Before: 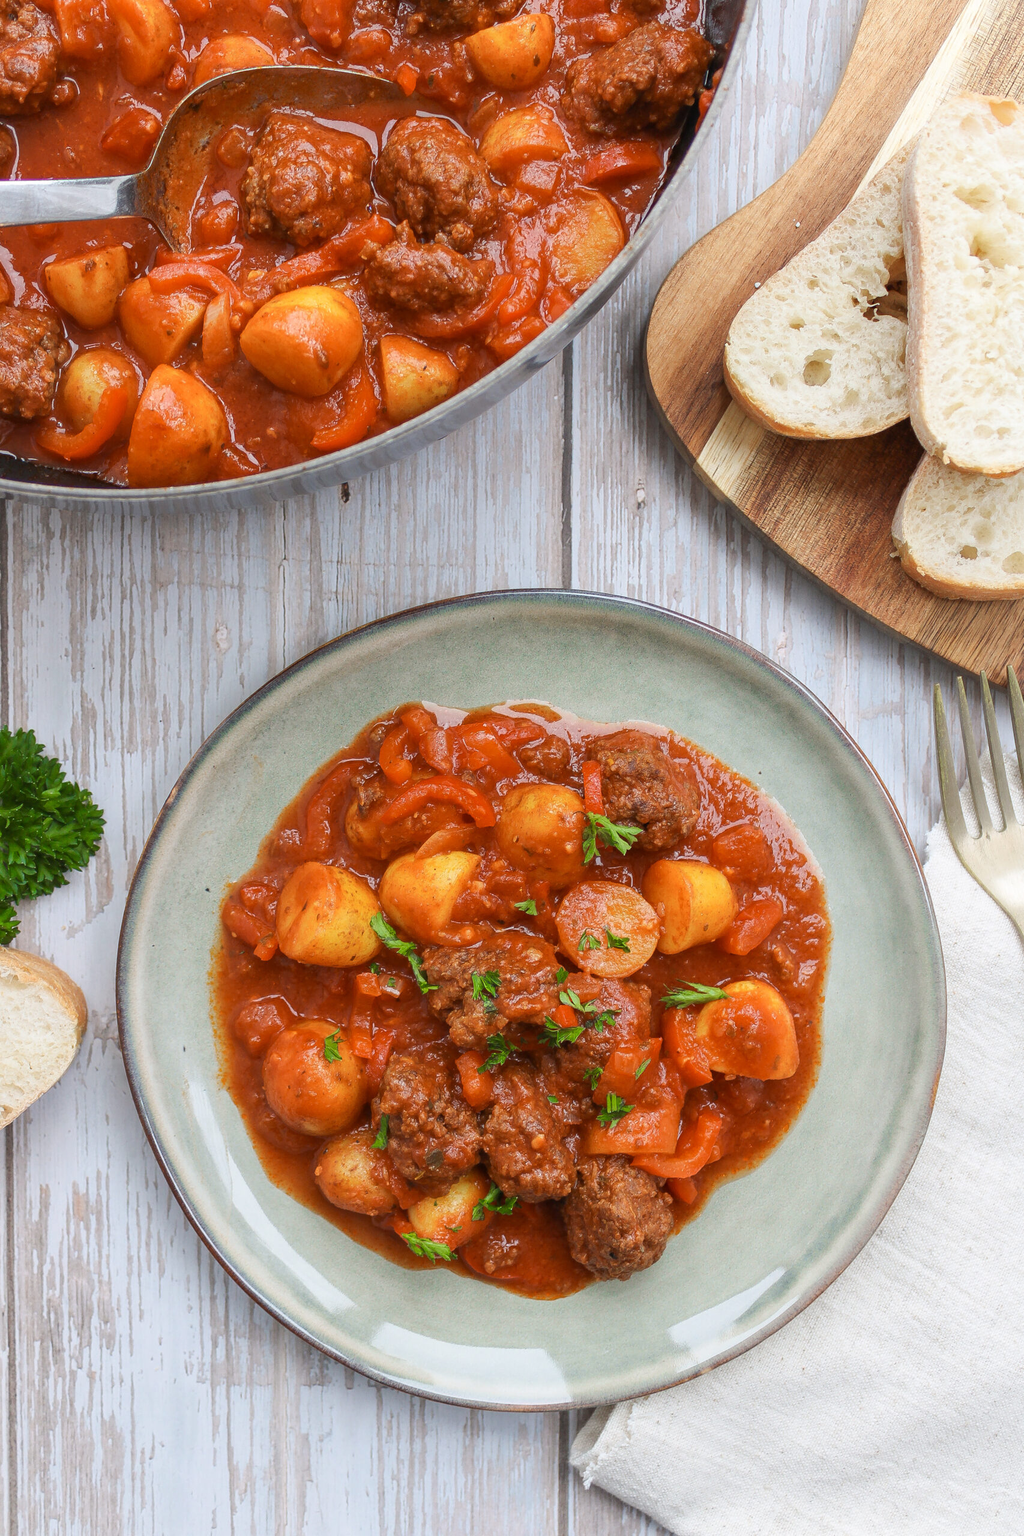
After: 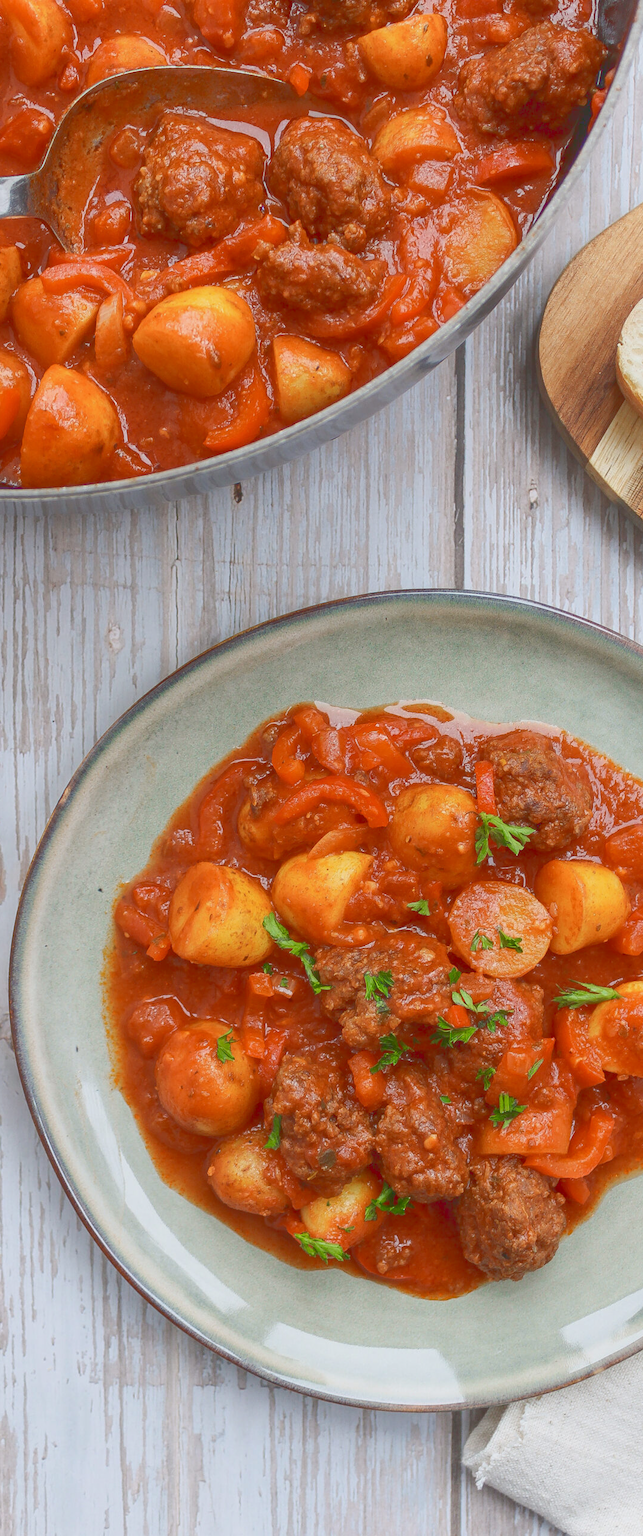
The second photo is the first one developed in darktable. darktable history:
crop: left 10.499%, right 26.572%
tone curve: curves: ch0 [(0, 0.211) (0.15, 0.25) (1, 0.953)], color space Lab, linked channels, preserve colors none
